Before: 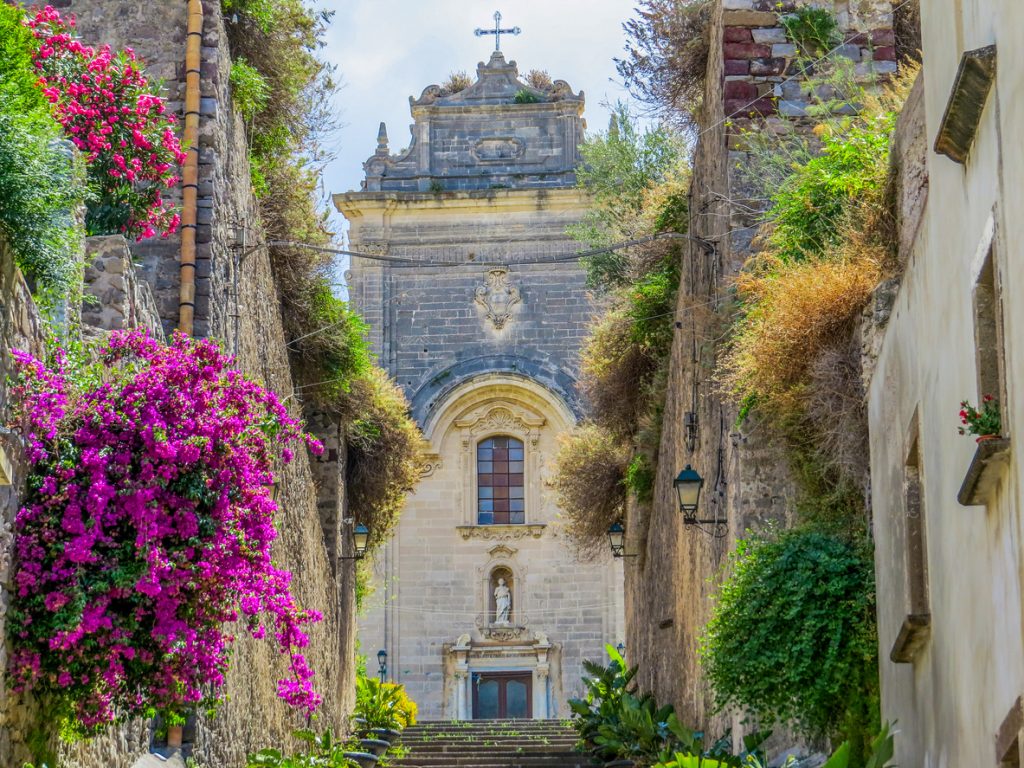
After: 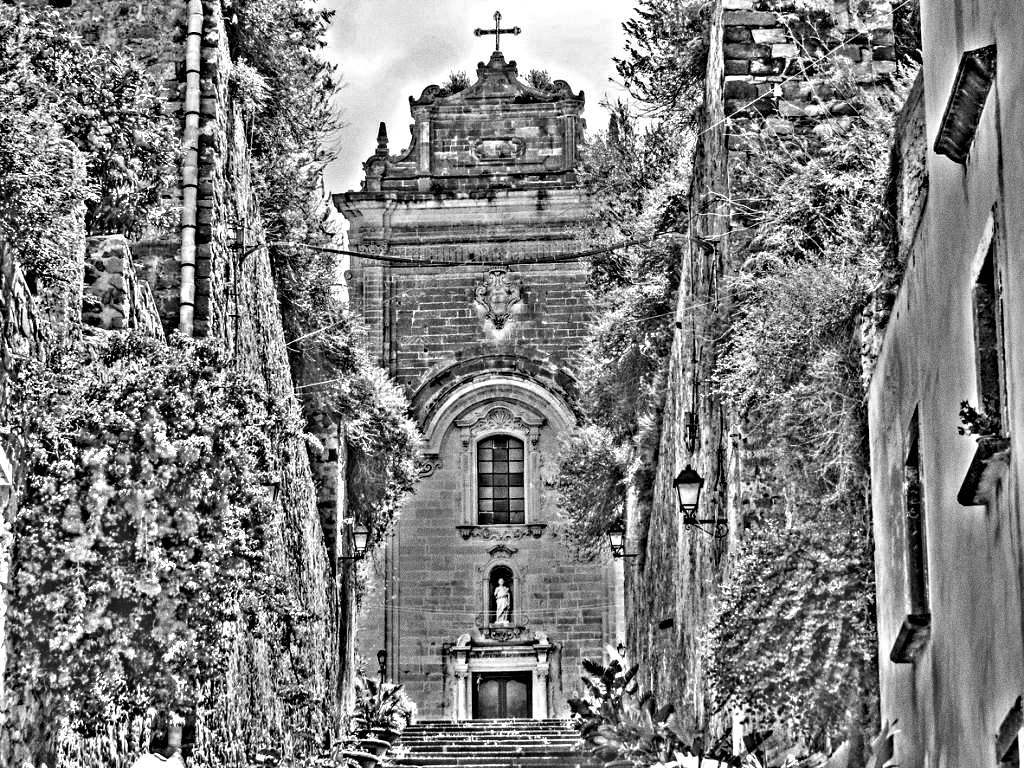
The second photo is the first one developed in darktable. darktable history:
tone equalizer: -8 EV -0.417 EV, -7 EV -0.389 EV, -6 EV -0.333 EV, -5 EV -0.222 EV, -3 EV 0.222 EV, -2 EV 0.333 EV, -1 EV 0.389 EV, +0 EV 0.417 EV, edges refinement/feathering 500, mask exposure compensation -1.57 EV, preserve details no
white balance: red 1.004, blue 1.024
grain: coarseness 0.09 ISO, strength 40%
haze removal: compatibility mode true, adaptive false
color contrast: green-magenta contrast 1.12, blue-yellow contrast 1.95, unbound 0
exposure: black level correction 0, exposure 0.7 EV, compensate exposure bias true, compensate highlight preservation false
highpass: on, module defaults
